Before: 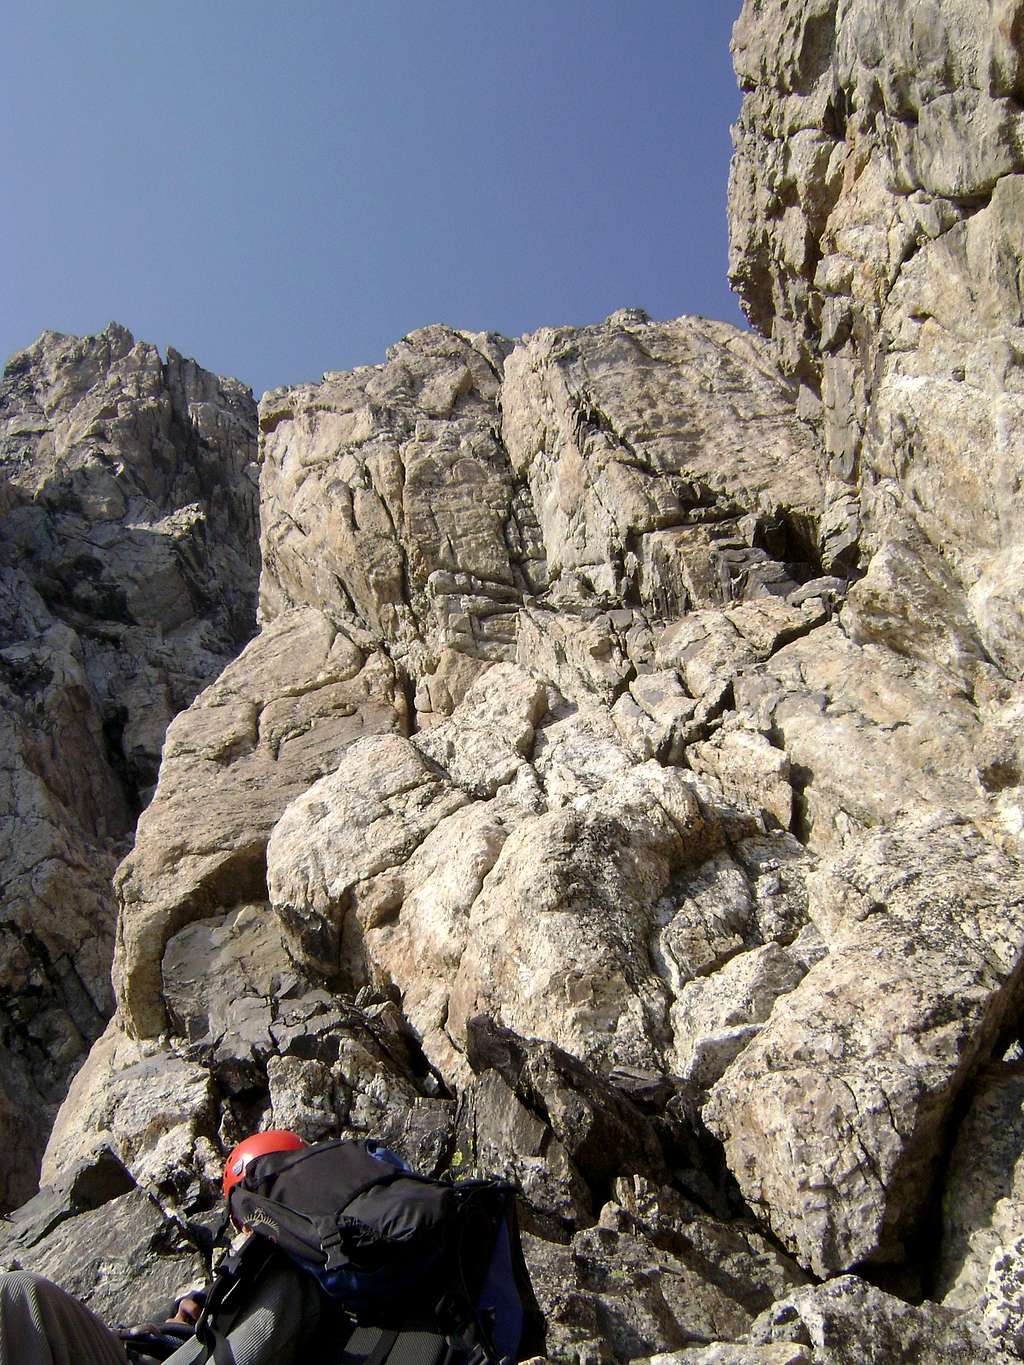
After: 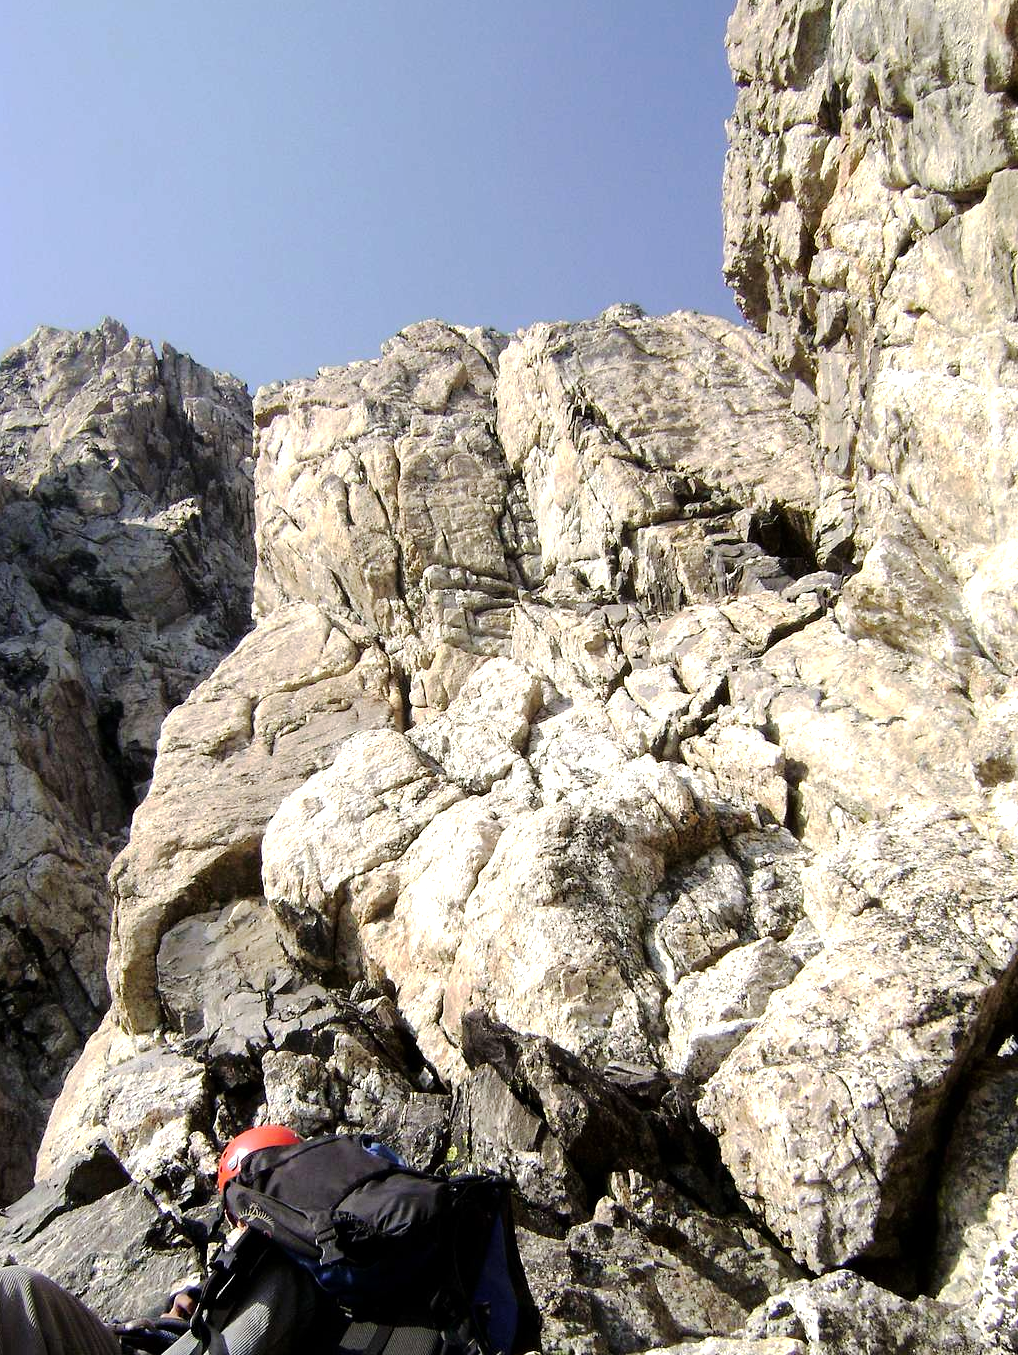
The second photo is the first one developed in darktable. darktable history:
base curve: curves: ch0 [(0, 0) (0.262, 0.32) (0.722, 0.705) (1, 1)], preserve colors none
tone equalizer: -8 EV -0.762 EV, -7 EV -0.725 EV, -6 EV -0.622 EV, -5 EV -0.383 EV, -3 EV 0.398 EV, -2 EV 0.6 EV, -1 EV 0.692 EV, +0 EV 0.752 EV
crop and rotate: left 0.554%, top 0.379%, bottom 0.287%
